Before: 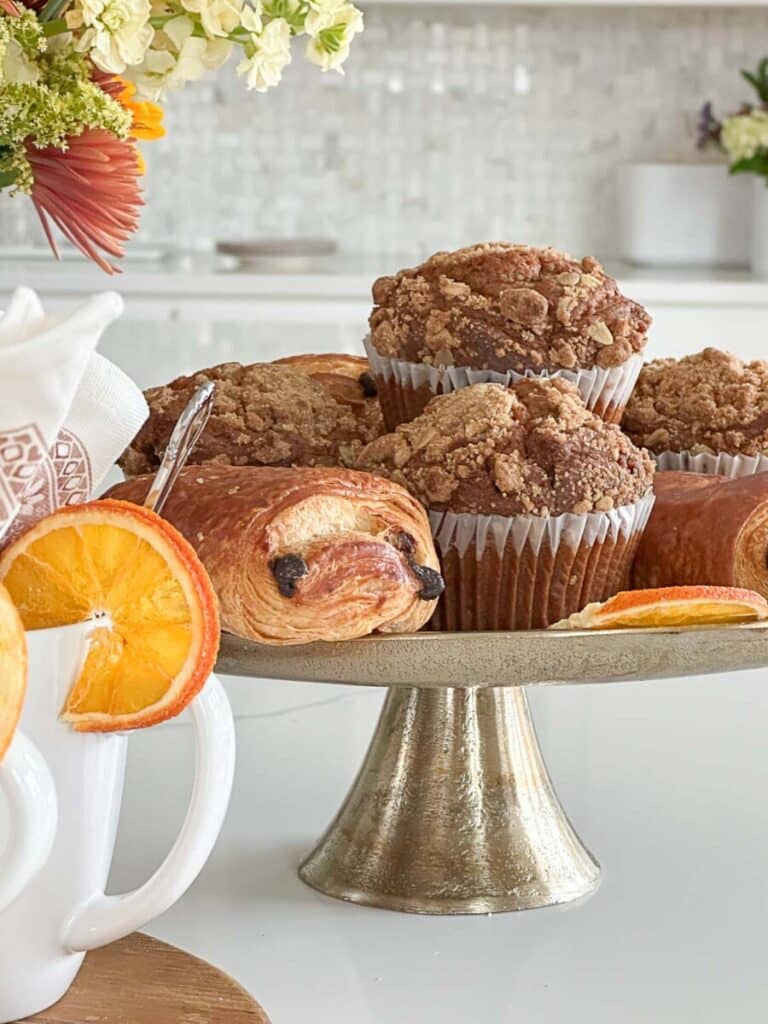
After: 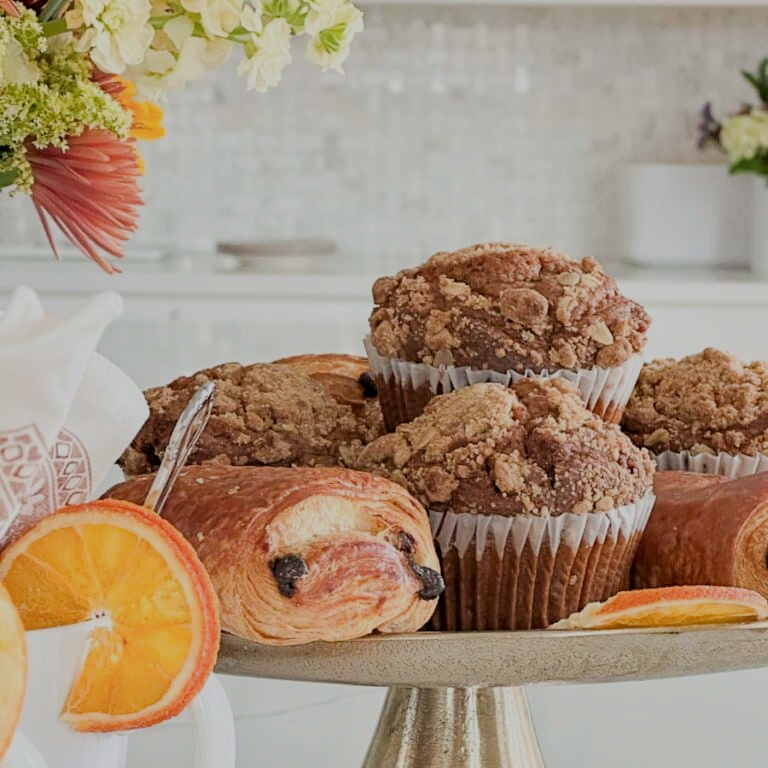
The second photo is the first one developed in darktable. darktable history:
crop: bottom 24.991%
filmic rgb: black relative exposure -6.08 EV, white relative exposure 6.95 EV, hardness 2.25
tone equalizer: luminance estimator HSV value / RGB max
